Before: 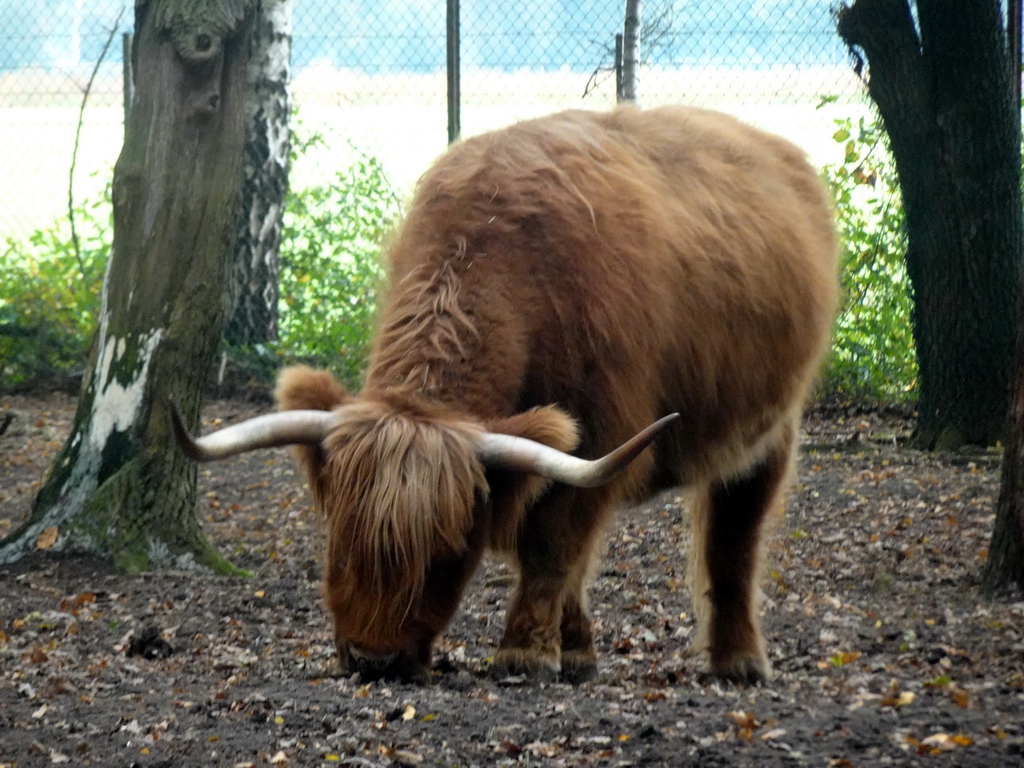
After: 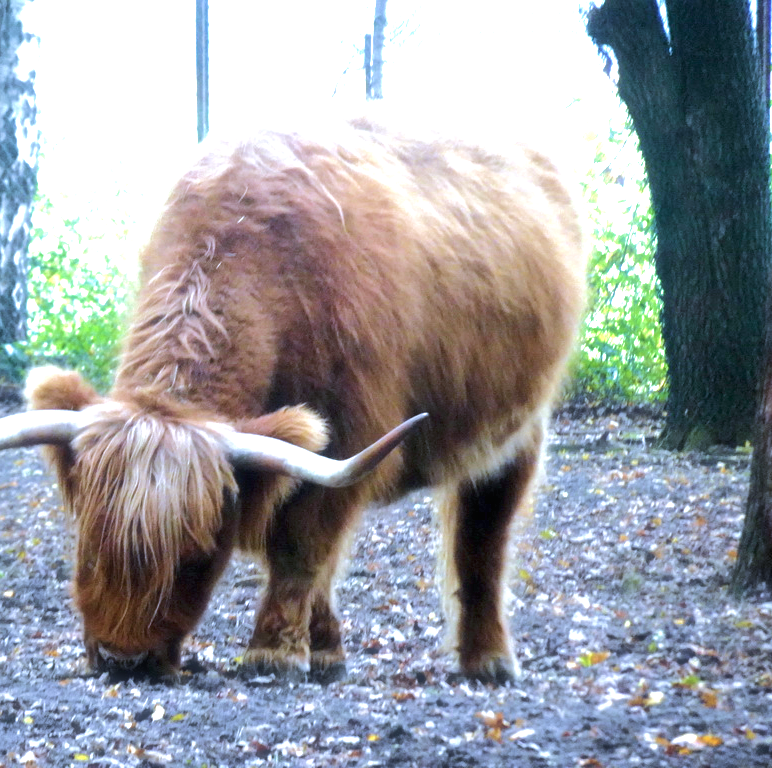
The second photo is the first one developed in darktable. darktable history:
base curve: curves: ch0 [(0, 0) (0.262, 0.32) (0.722, 0.705) (1, 1)]
velvia: on, module defaults
exposure: black level correction 0, exposure 1.55 EV, compensate exposure bias true, compensate highlight preservation false
crop and rotate: left 24.6%
white balance: red 0.871, blue 1.249
haze removal: strength -0.1, adaptive false
